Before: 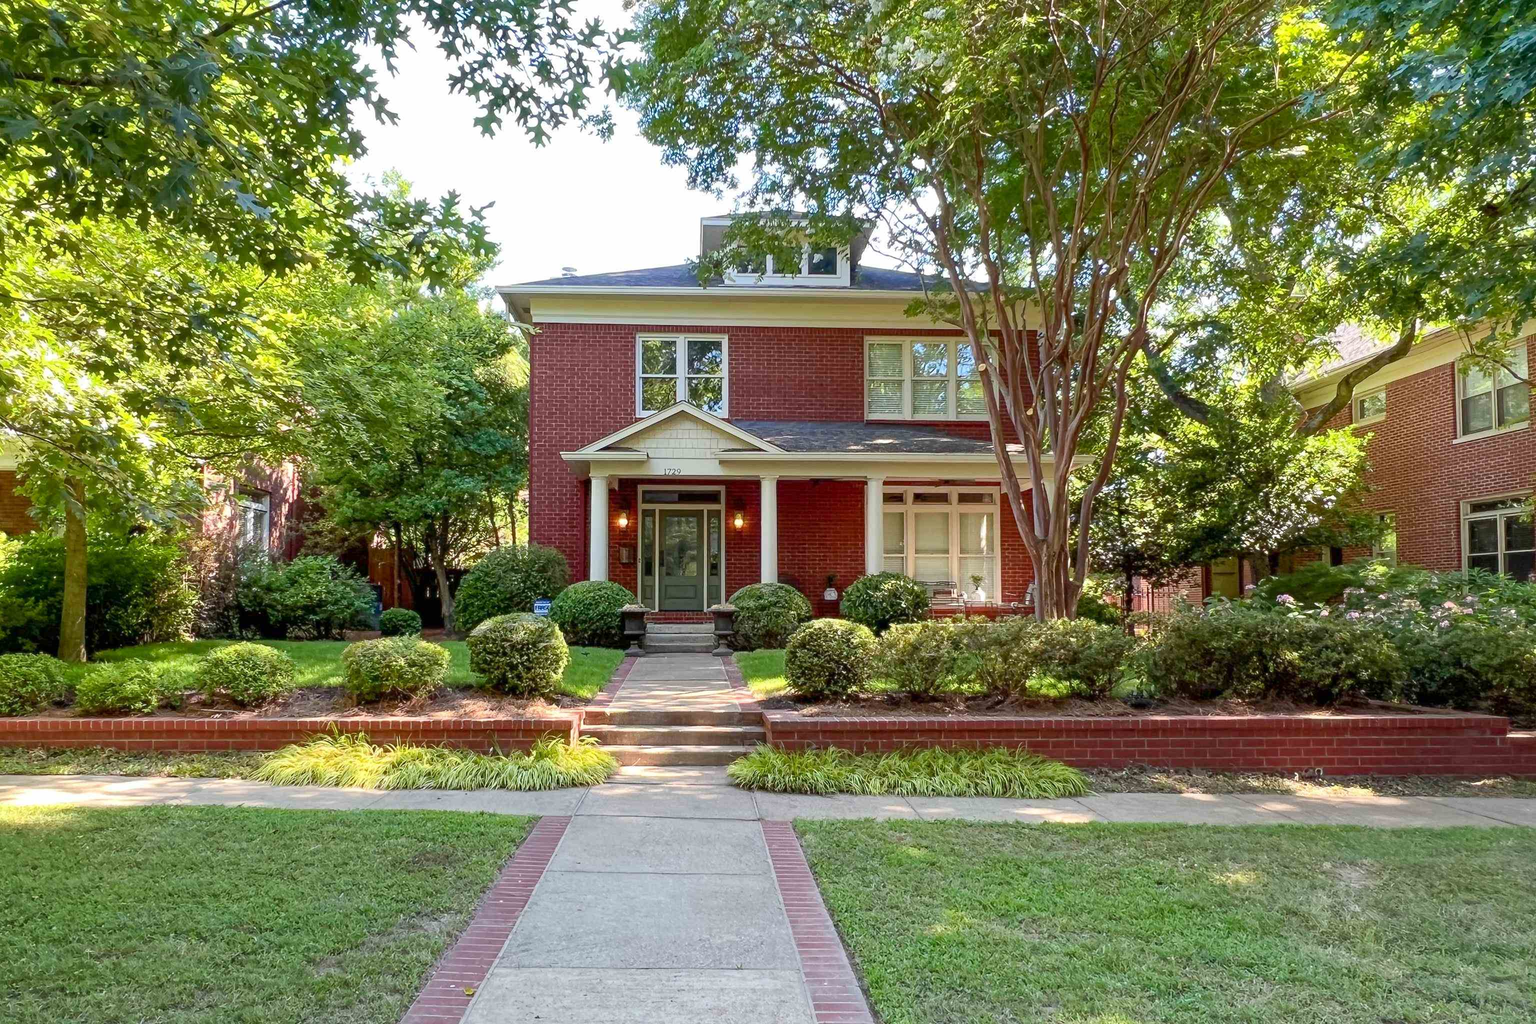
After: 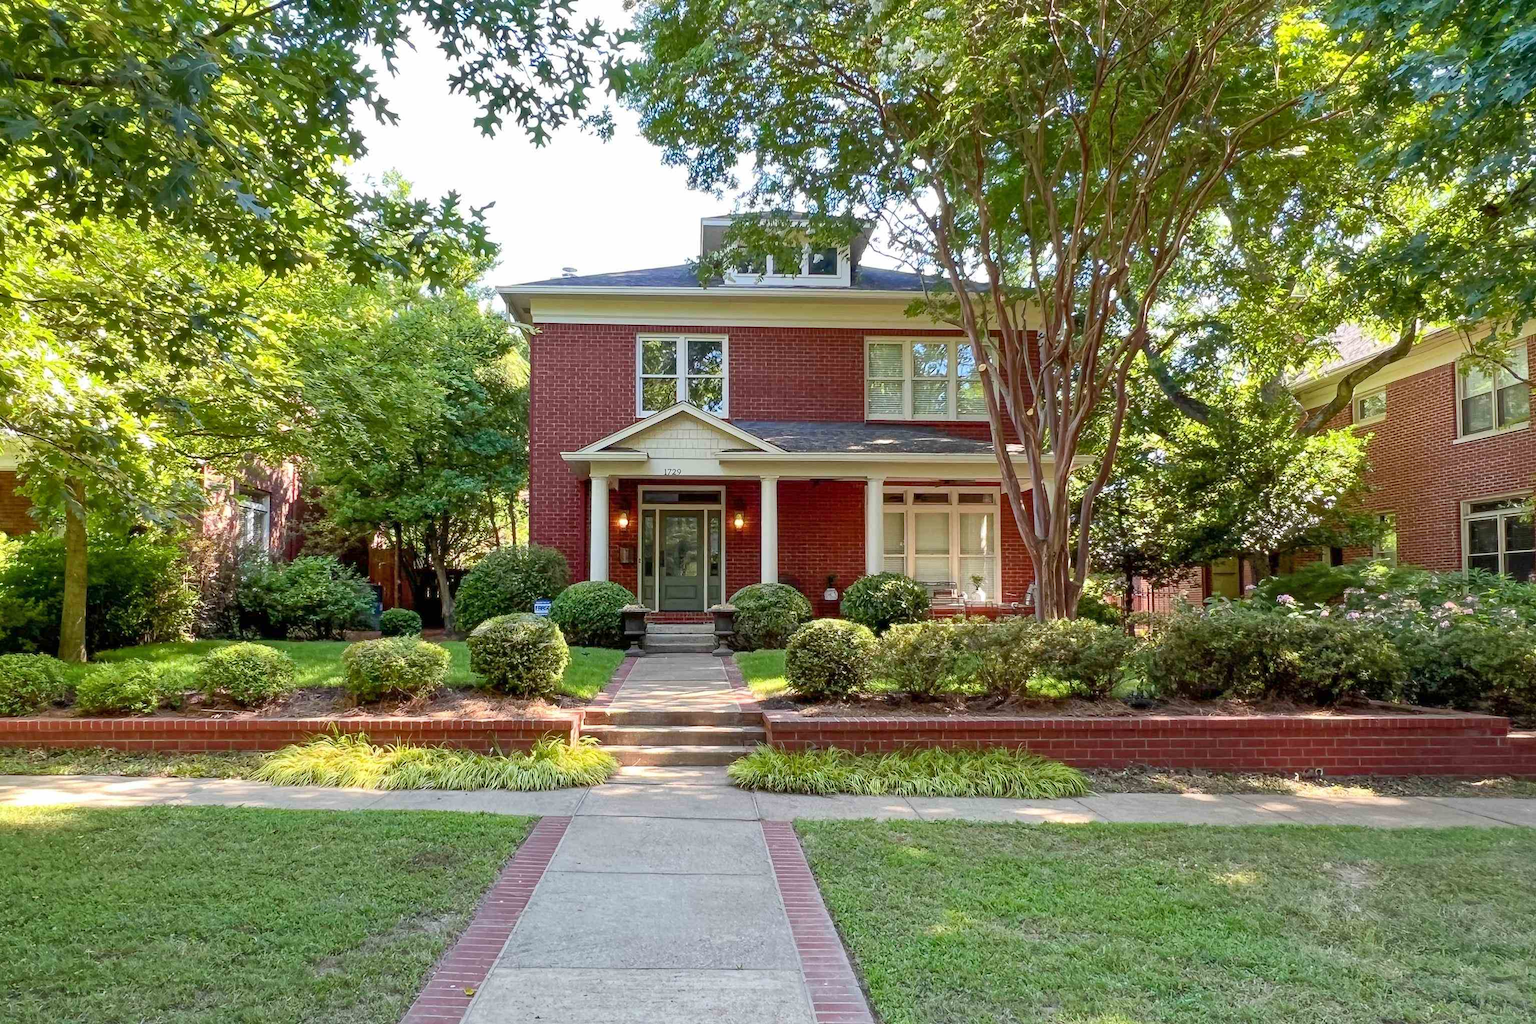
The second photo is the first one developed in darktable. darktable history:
shadows and highlights: shadows 37.06, highlights -27.59, soften with gaussian
